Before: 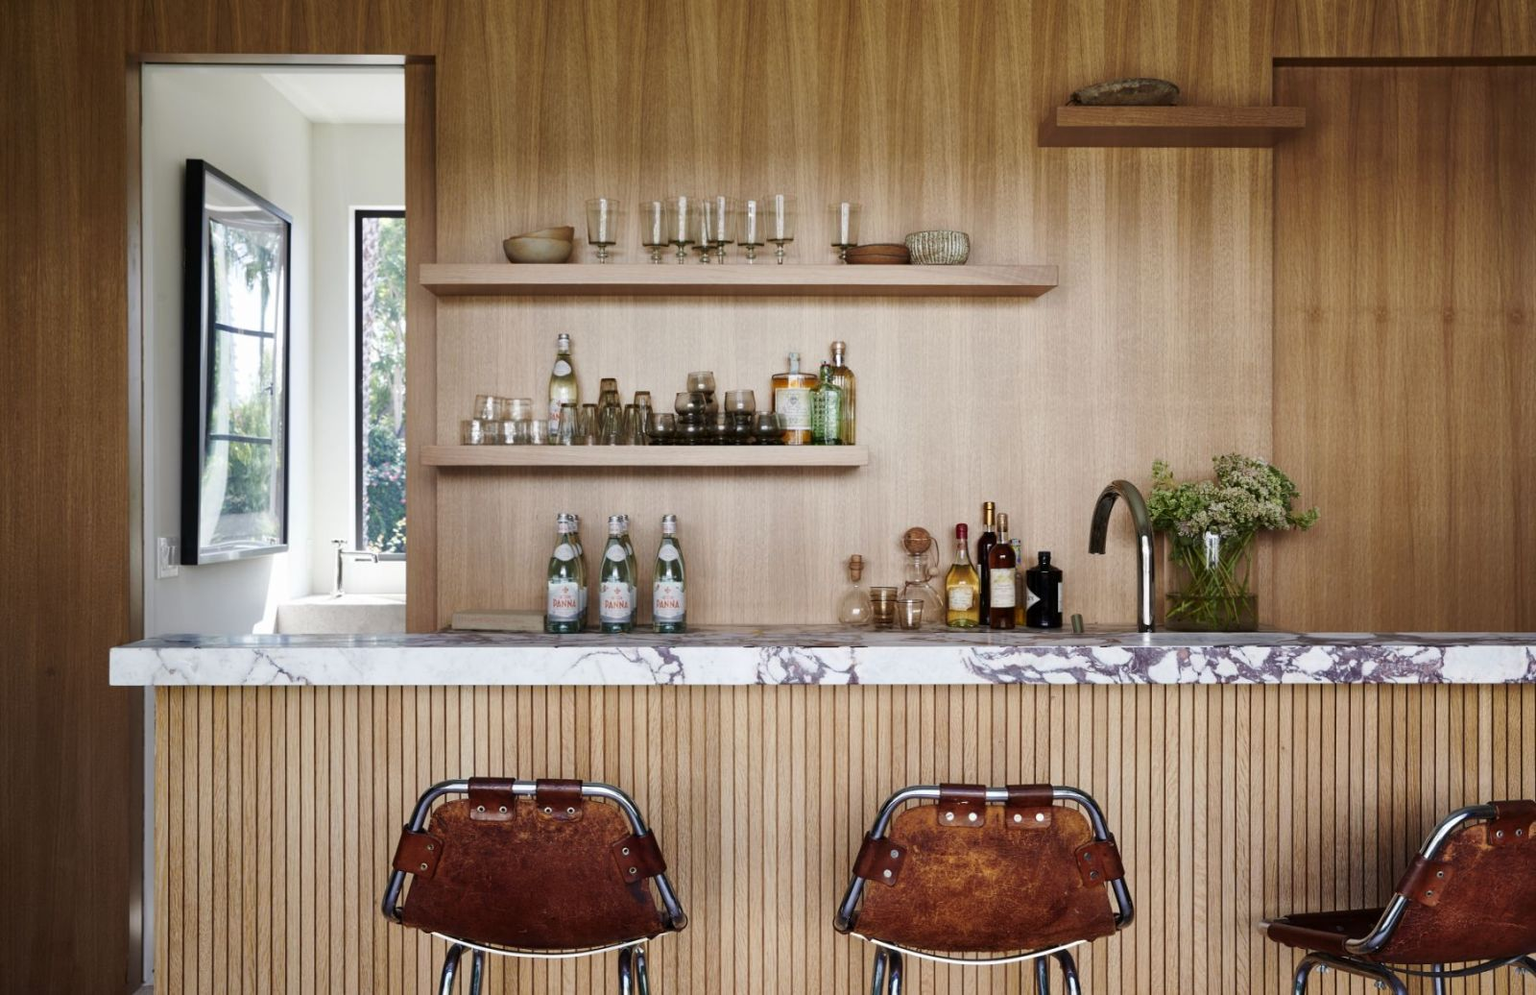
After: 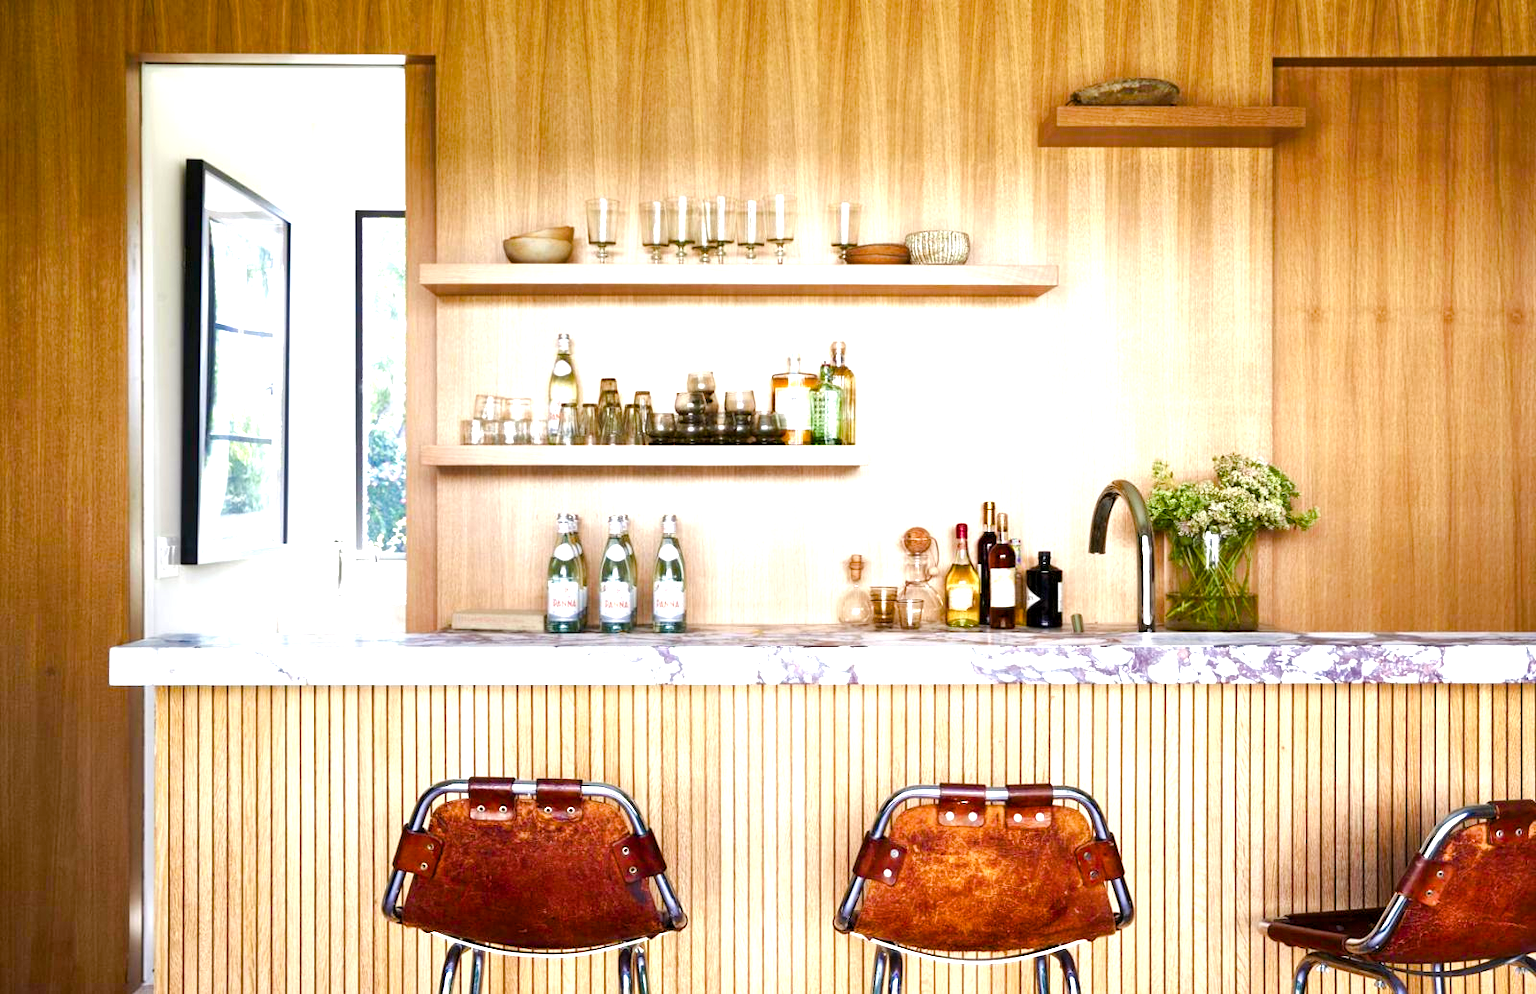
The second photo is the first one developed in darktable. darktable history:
exposure: black level correction 0.001, exposure 1.398 EV, compensate exposure bias true, compensate highlight preservation false
color balance rgb: shadows lift › luminance -9.071%, perceptual saturation grading › global saturation 23.448%, perceptual saturation grading › highlights -24.3%, perceptual saturation grading › mid-tones 24.04%, perceptual saturation grading › shadows 40.582%, perceptual brilliance grading › mid-tones 10.728%, perceptual brilliance grading › shadows 14.333%, global vibrance 11.434%, contrast 4.991%
